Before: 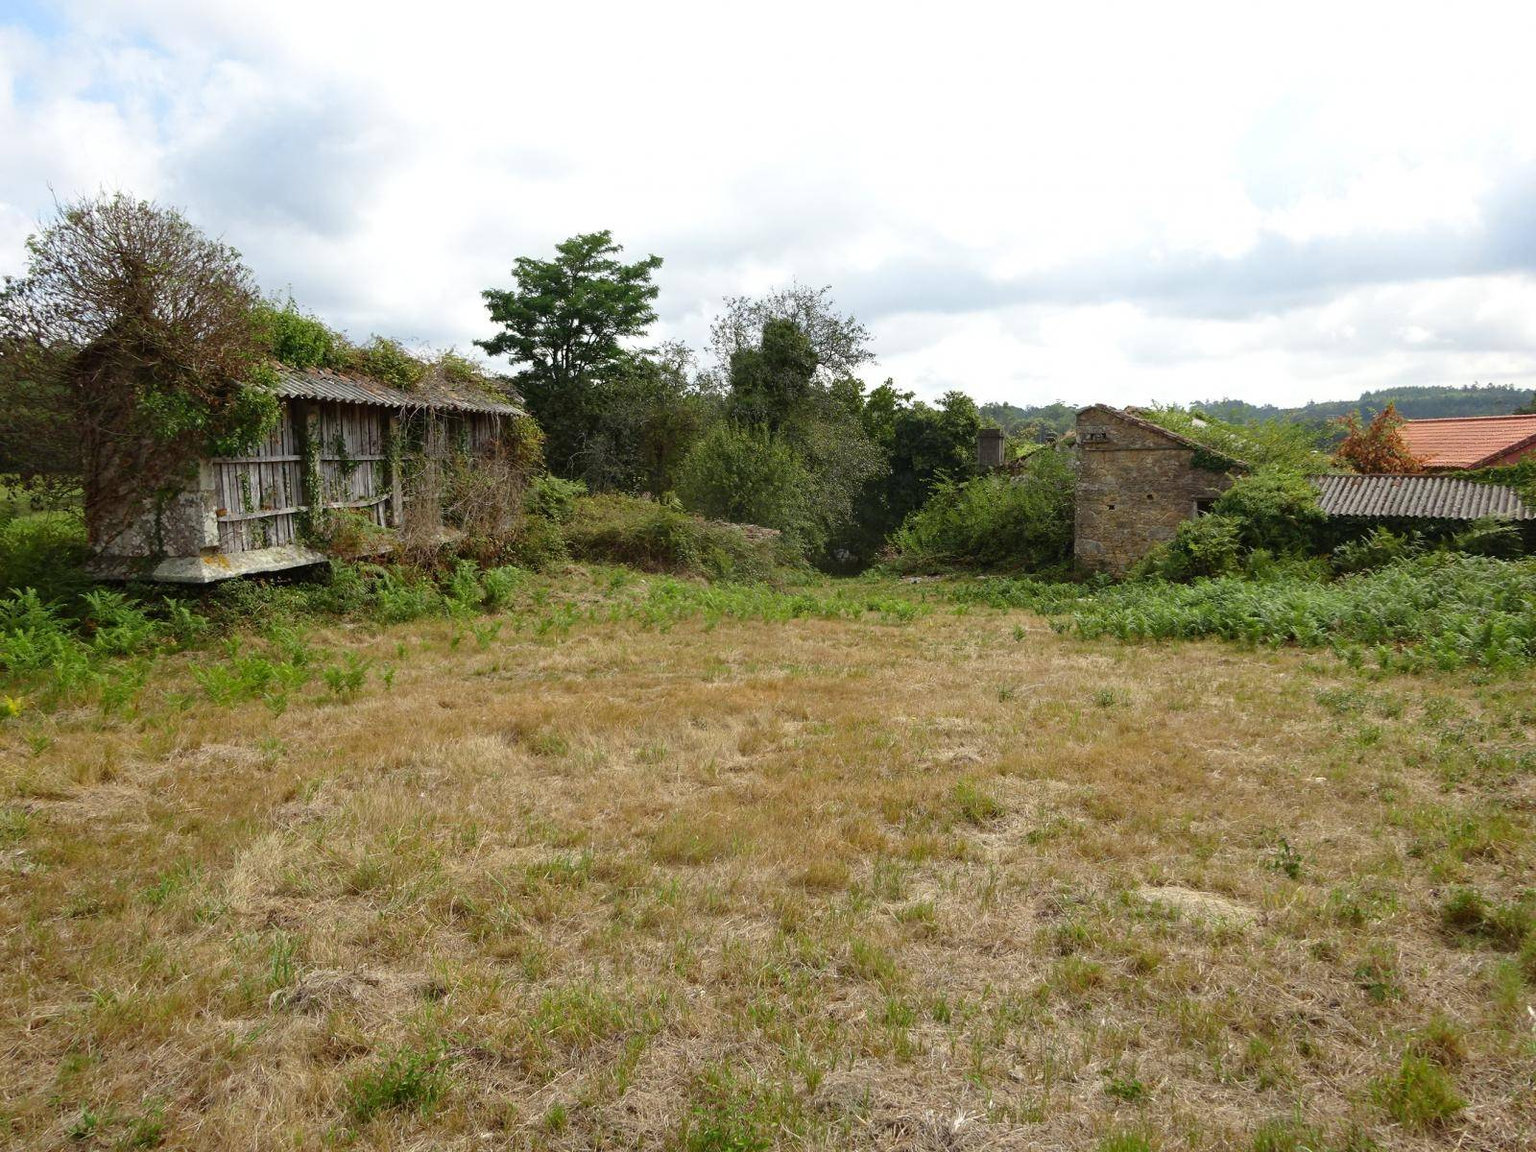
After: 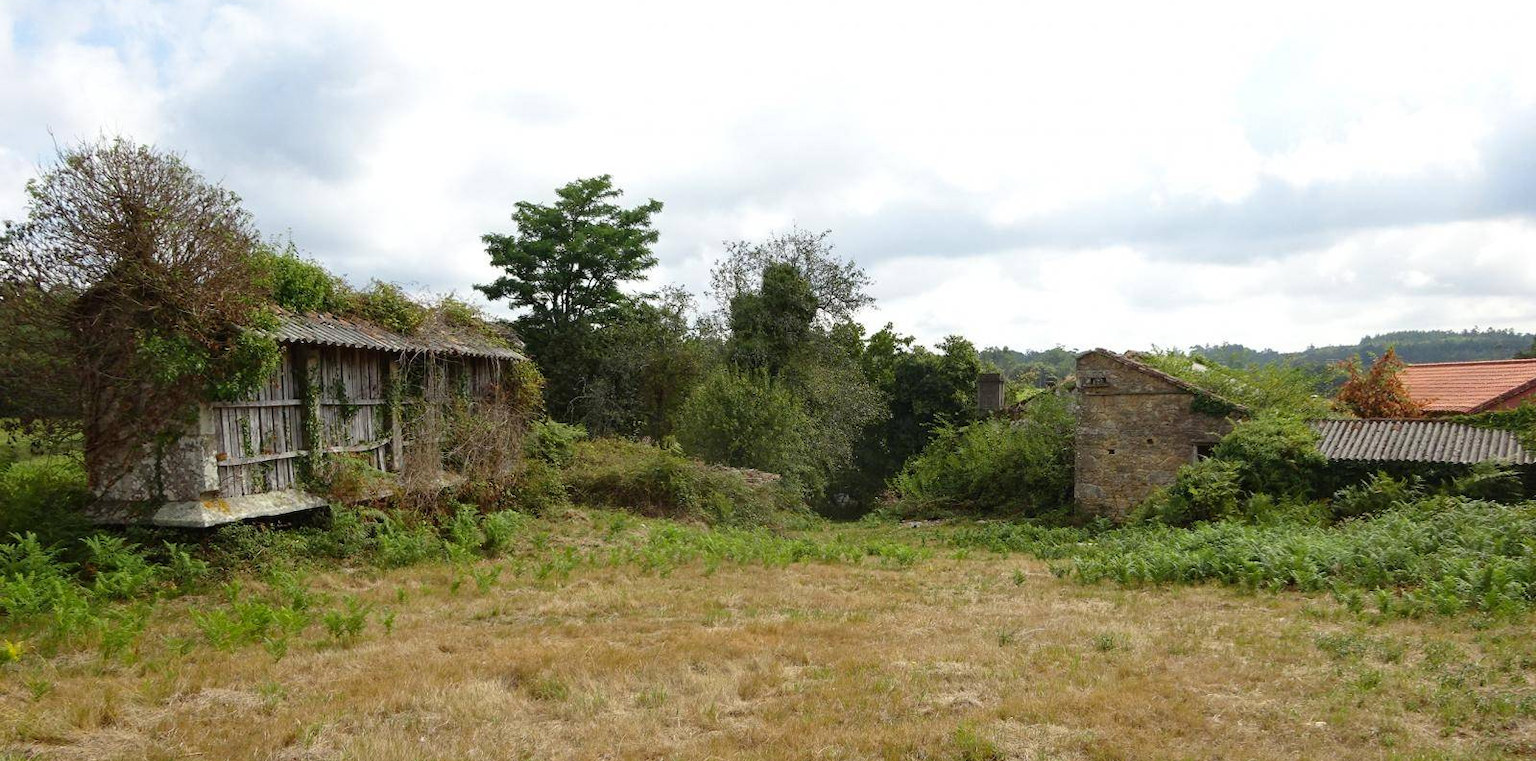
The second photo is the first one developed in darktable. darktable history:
color zones: curves: ch0 [(0, 0.499) (0.143, 0.5) (0.286, 0.5) (0.429, 0.476) (0.571, 0.284) (0.714, 0.243) (0.857, 0.449) (1, 0.499)]; ch1 [(0, 0.532) (0.143, 0.645) (0.286, 0.696) (0.429, 0.211) (0.571, 0.504) (0.714, 0.493) (0.857, 0.495) (1, 0.532)]; ch2 [(0, 0.5) (0.143, 0.5) (0.286, 0.427) (0.429, 0.324) (0.571, 0.5) (0.714, 0.5) (0.857, 0.5) (1, 0.5)], mix -94.3%
crop and rotate: top 4.896%, bottom 28.988%
